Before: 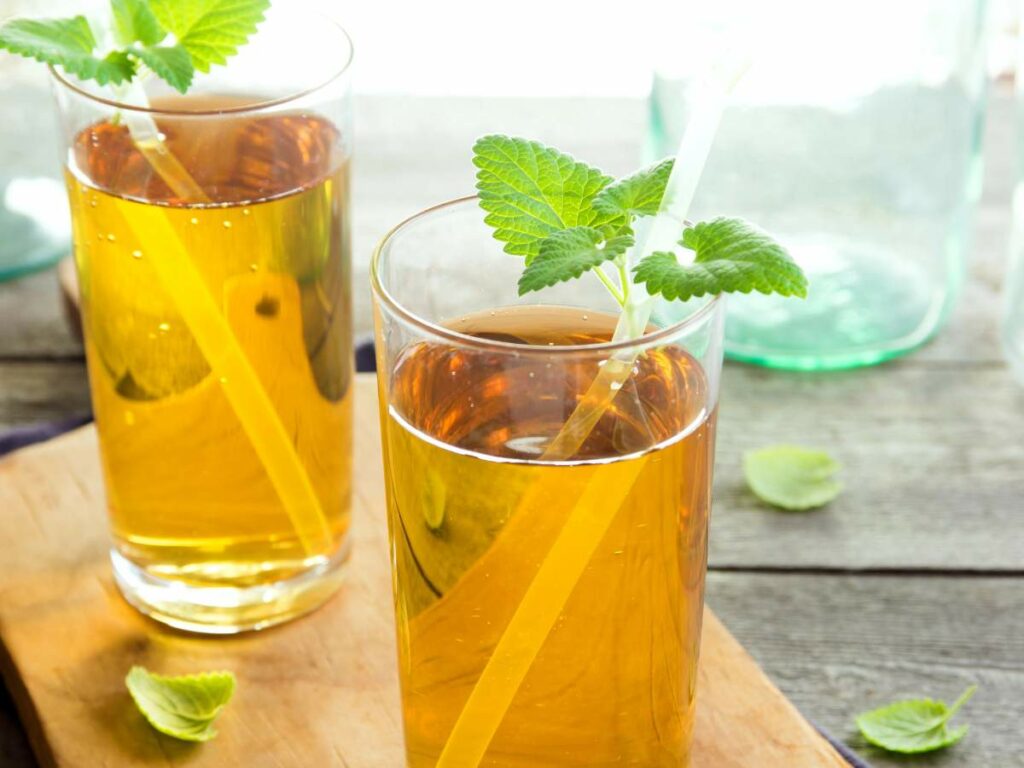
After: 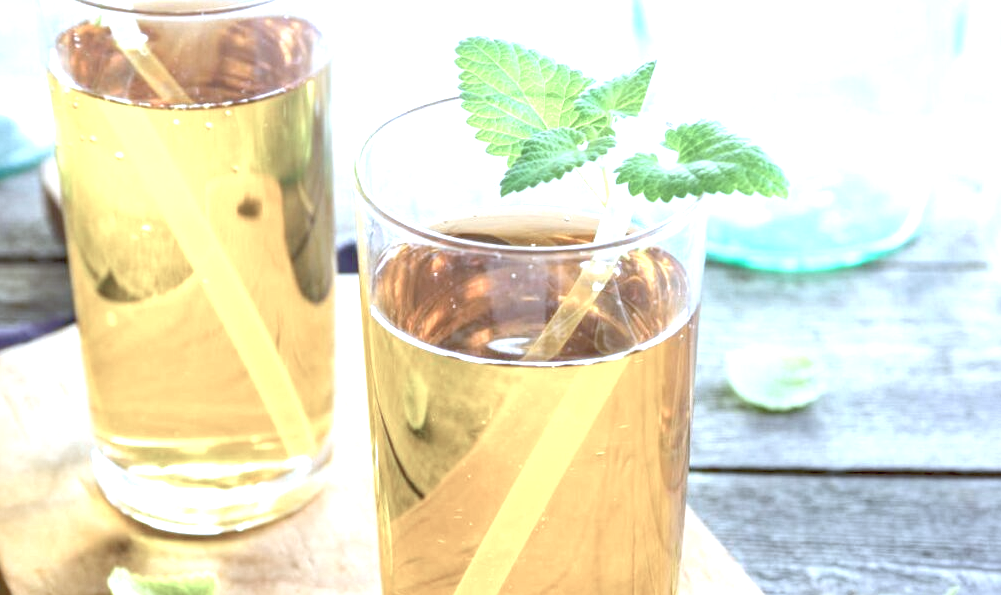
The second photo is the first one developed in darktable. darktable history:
exposure: exposure 1 EV, compensate highlight preservation false
contrast brightness saturation: contrast -0.05, saturation -0.404
haze removal: compatibility mode true, adaptive false
color calibration: gray › normalize channels true, illuminant as shot in camera, adaptation linear Bradford (ICC v4), x 0.407, y 0.403, temperature 3602.58 K, gamut compression 0.004
tone equalizer: -7 EV 0.154 EV, -6 EV 0.609 EV, -5 EV 1.16 EV, -4 EV 1.35 EV, -3 EV 1.13 EV, -2 EV 0.6 EV, -1 EV 0.153 EV
crop and rotate: left 1.839%, top 12.934%, right 0.311%, bottom 9.585%
local contrast: on, module defaults
